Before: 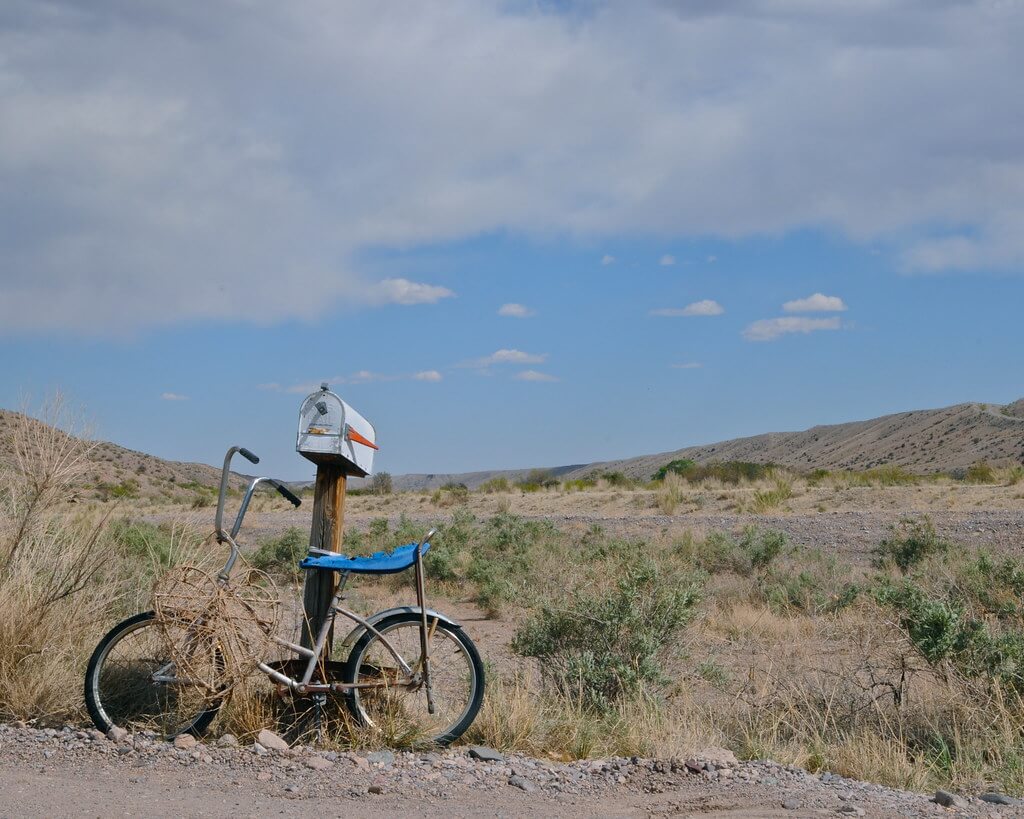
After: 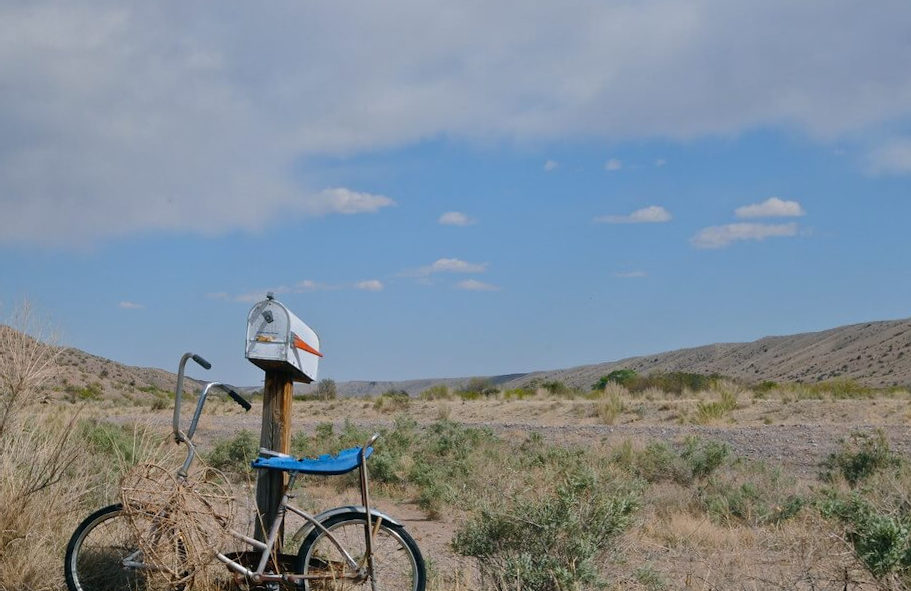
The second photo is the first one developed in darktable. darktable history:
crop and rotate: angle 0.03°, top 11.643%, right 5.651%, bottom 11.189%
rotate and perspective: rotation 0.062°, lens shift (vertical) 0.115, lens shift (horizontal) -0.133, crop left 0.047, crop right 0.94, crop top 0.061, crop bottom 0.94
